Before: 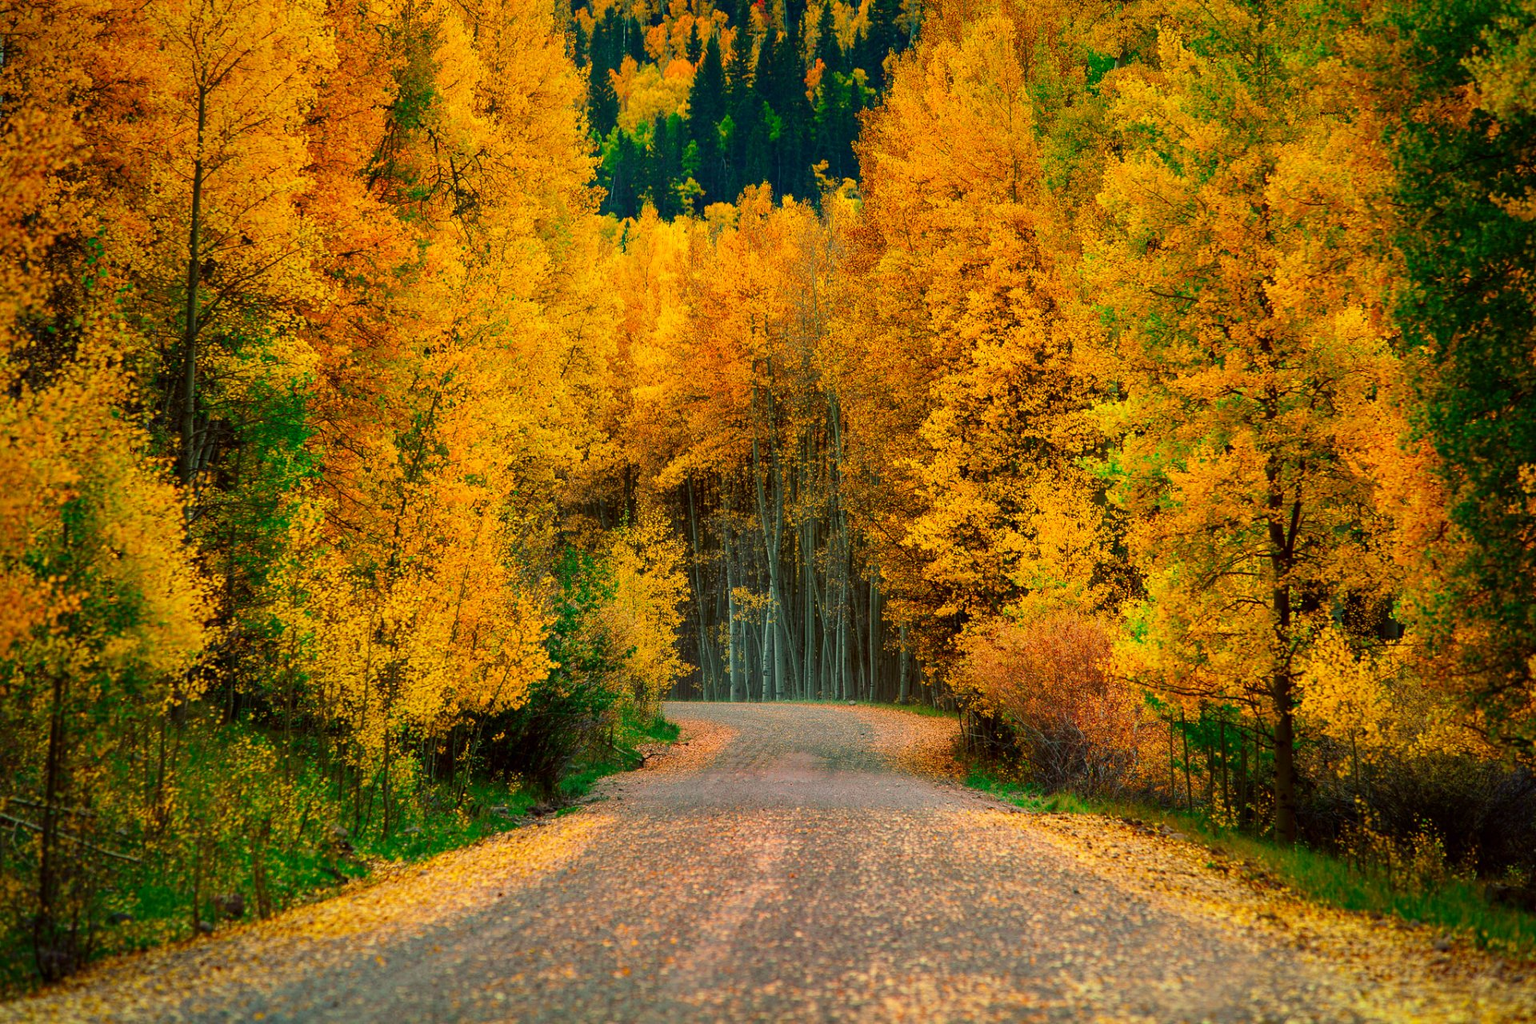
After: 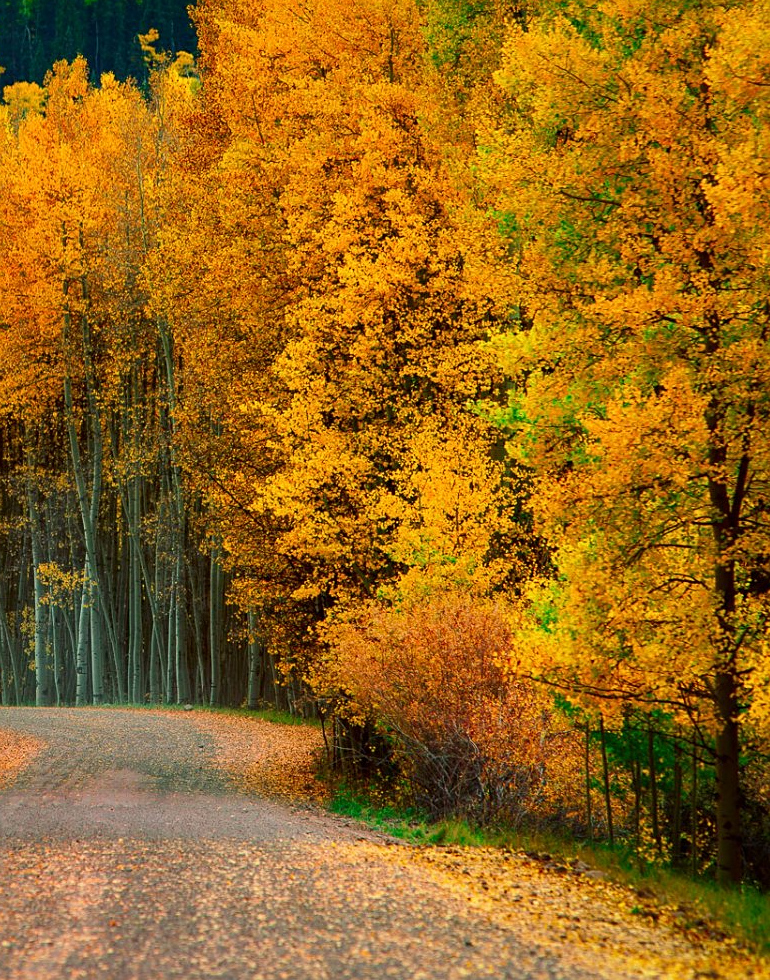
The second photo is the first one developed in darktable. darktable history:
crop: left 45.721%, top 13.393%, right 14.118%, bottom 10.01%
sharpen: amount 0.2
